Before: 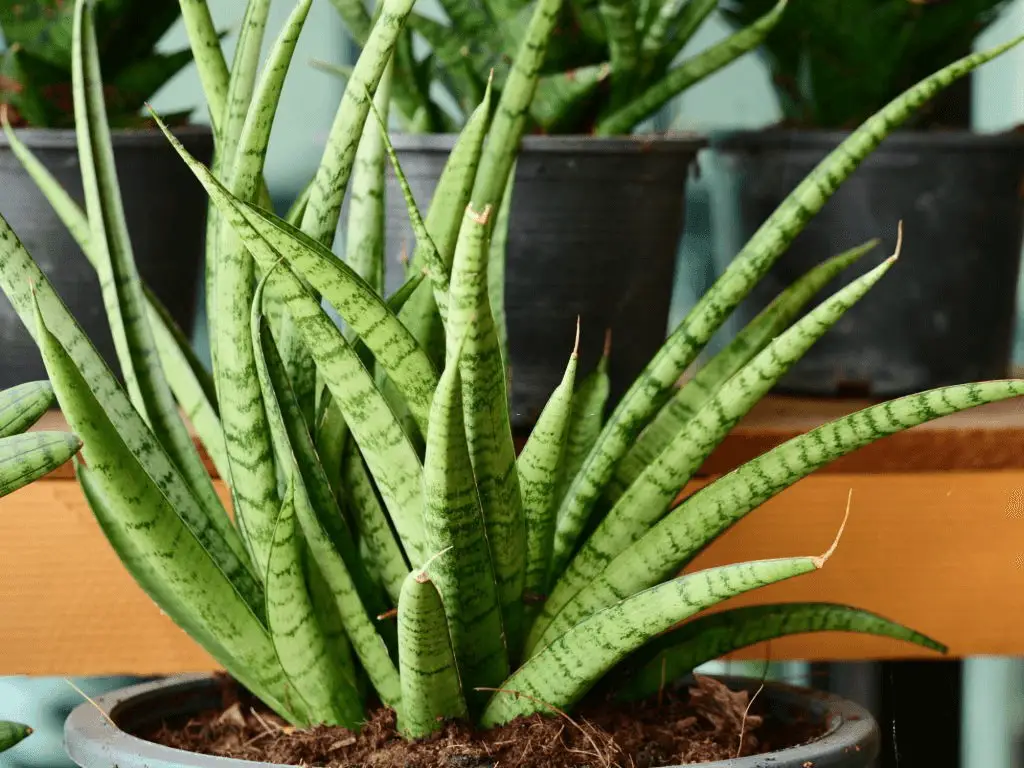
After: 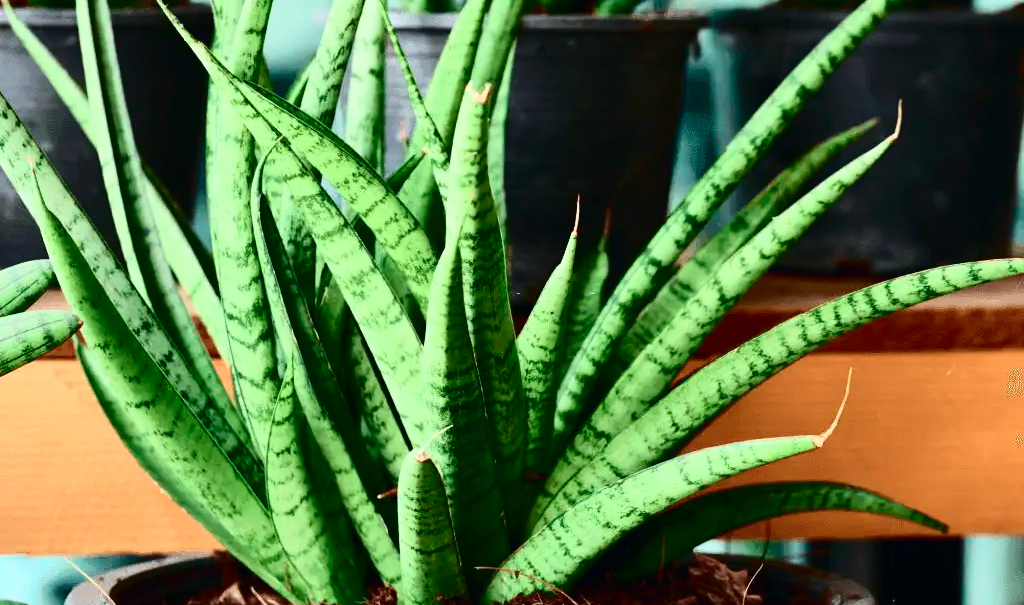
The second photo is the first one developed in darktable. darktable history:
exposure: compensate highlight preservation false
crop and rotate: top 15.848%, bottom 5.335%
tone curve: curves: ch0 [(0, 0) (0.236, 0.124) (0.373, 0.304) (0.542, 0.593) (0.737, 0.873) (1, 1)]; ch1 [(0, 0) (0.399, 0.328) (0.488, 0.484) (0.598, 0.624) (1, 1)]; ch2 [(0, 0) (0.448, 0.405) (0.523, 0.511) (0.592, 0.59) (1, 1)], color space Lab, independent channels, preserve colors none
